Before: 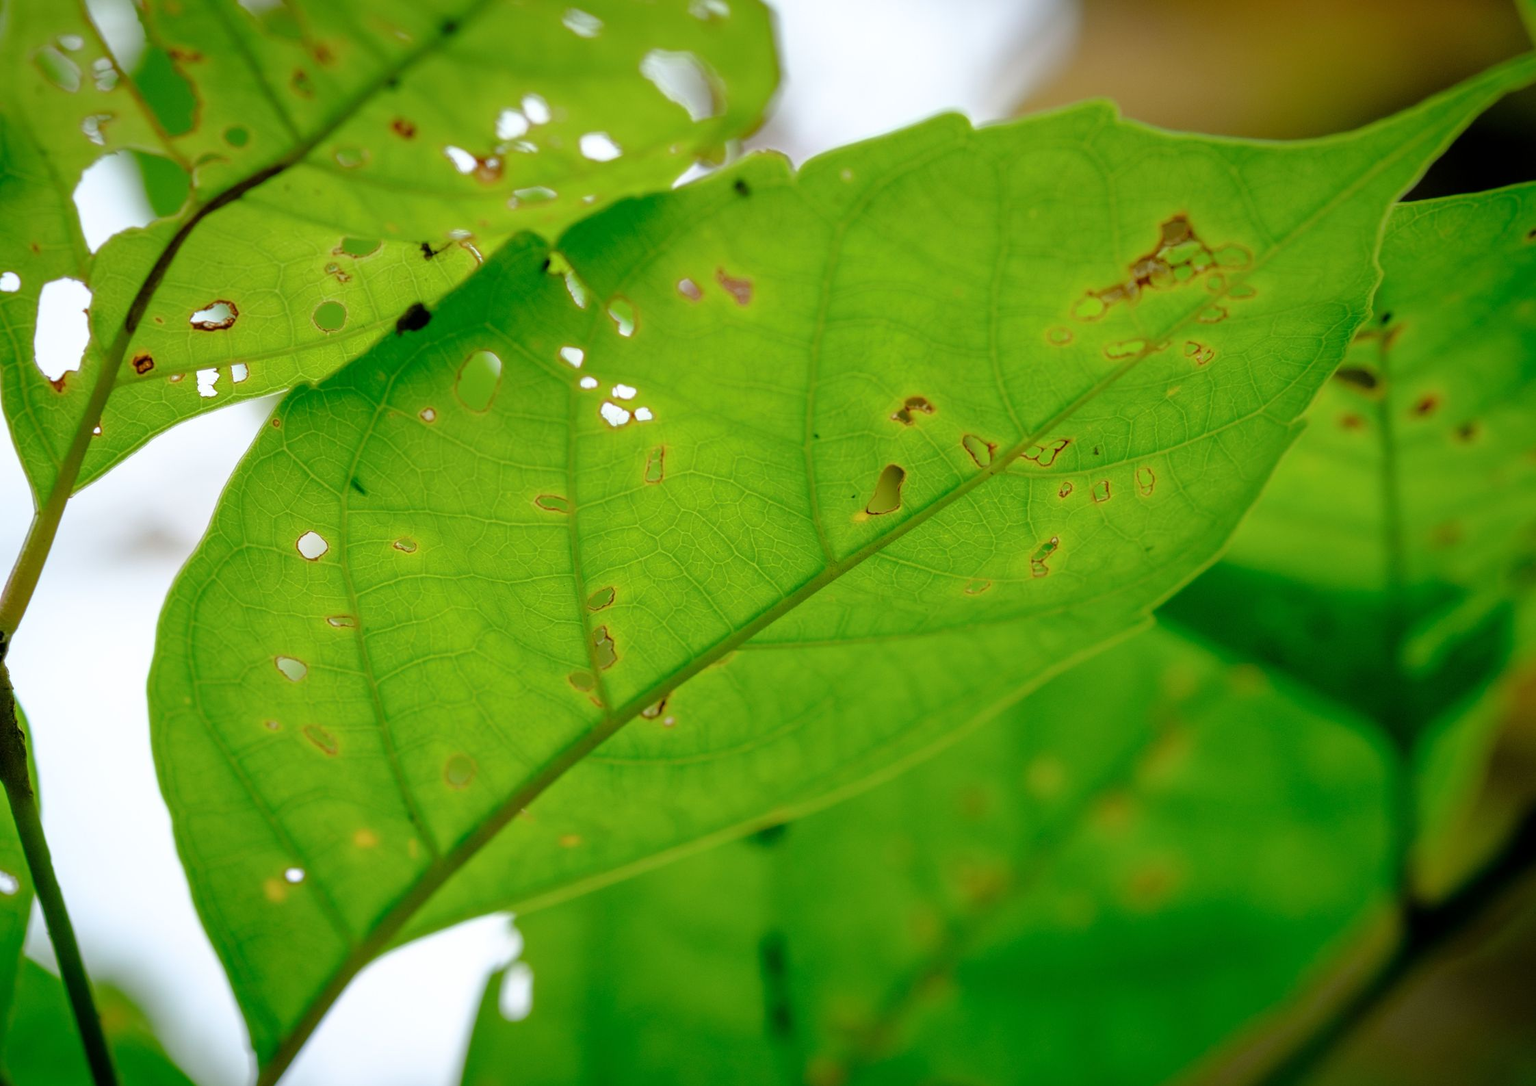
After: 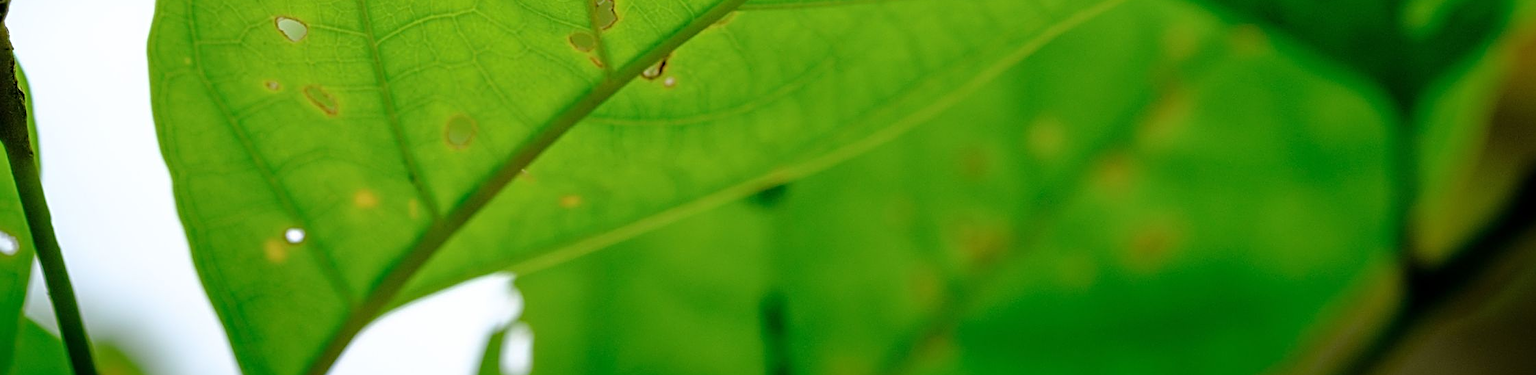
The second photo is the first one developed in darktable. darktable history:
sharpen: radius 3.093
crop and rotate: top 58.991%, bottom 6.409%
